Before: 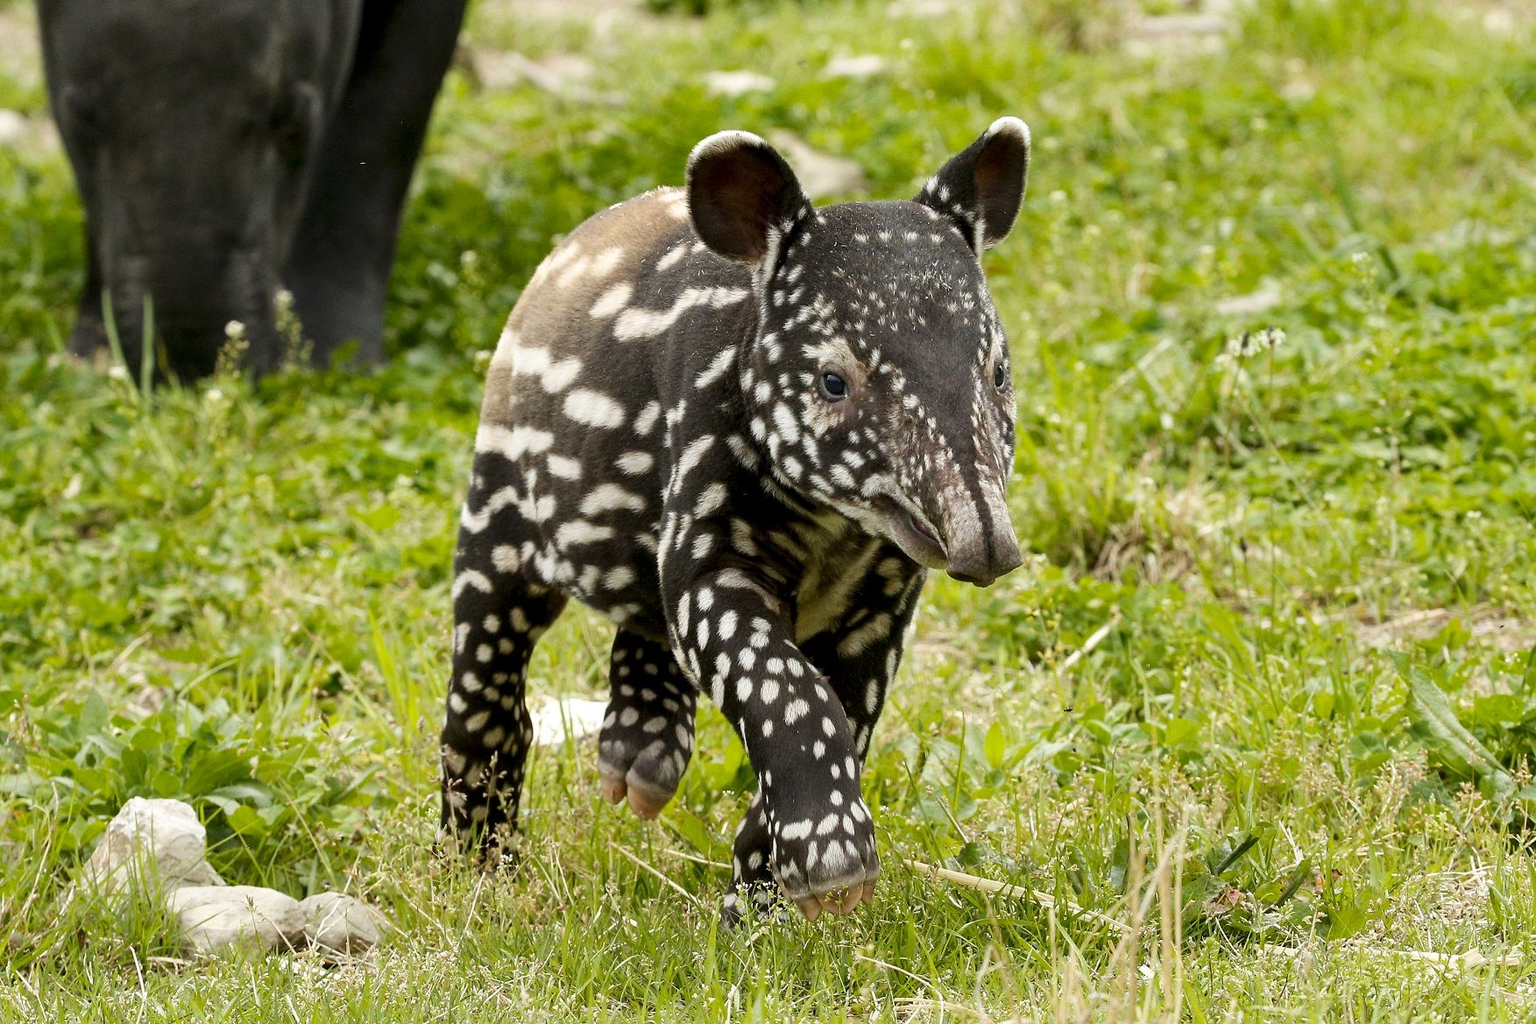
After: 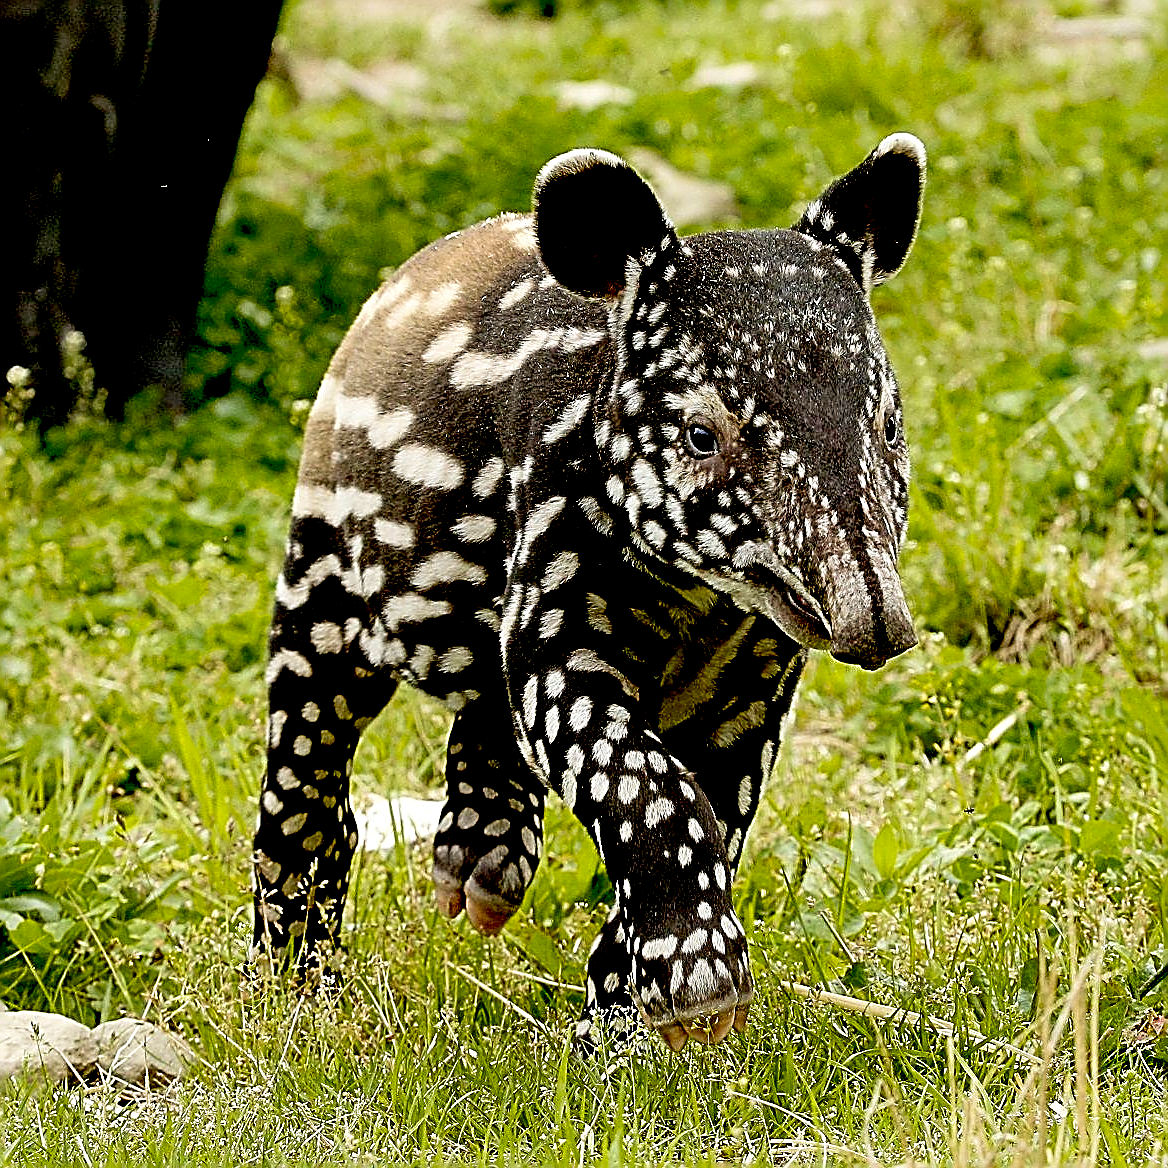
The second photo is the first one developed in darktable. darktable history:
velvia: on, module defaults
exposure: black level correction 0.047, exposure 0.013 EV, compensate highlight preservation false
crop and rotate: left 14.292%, right 19.041%
sharpen: amount 1.861
